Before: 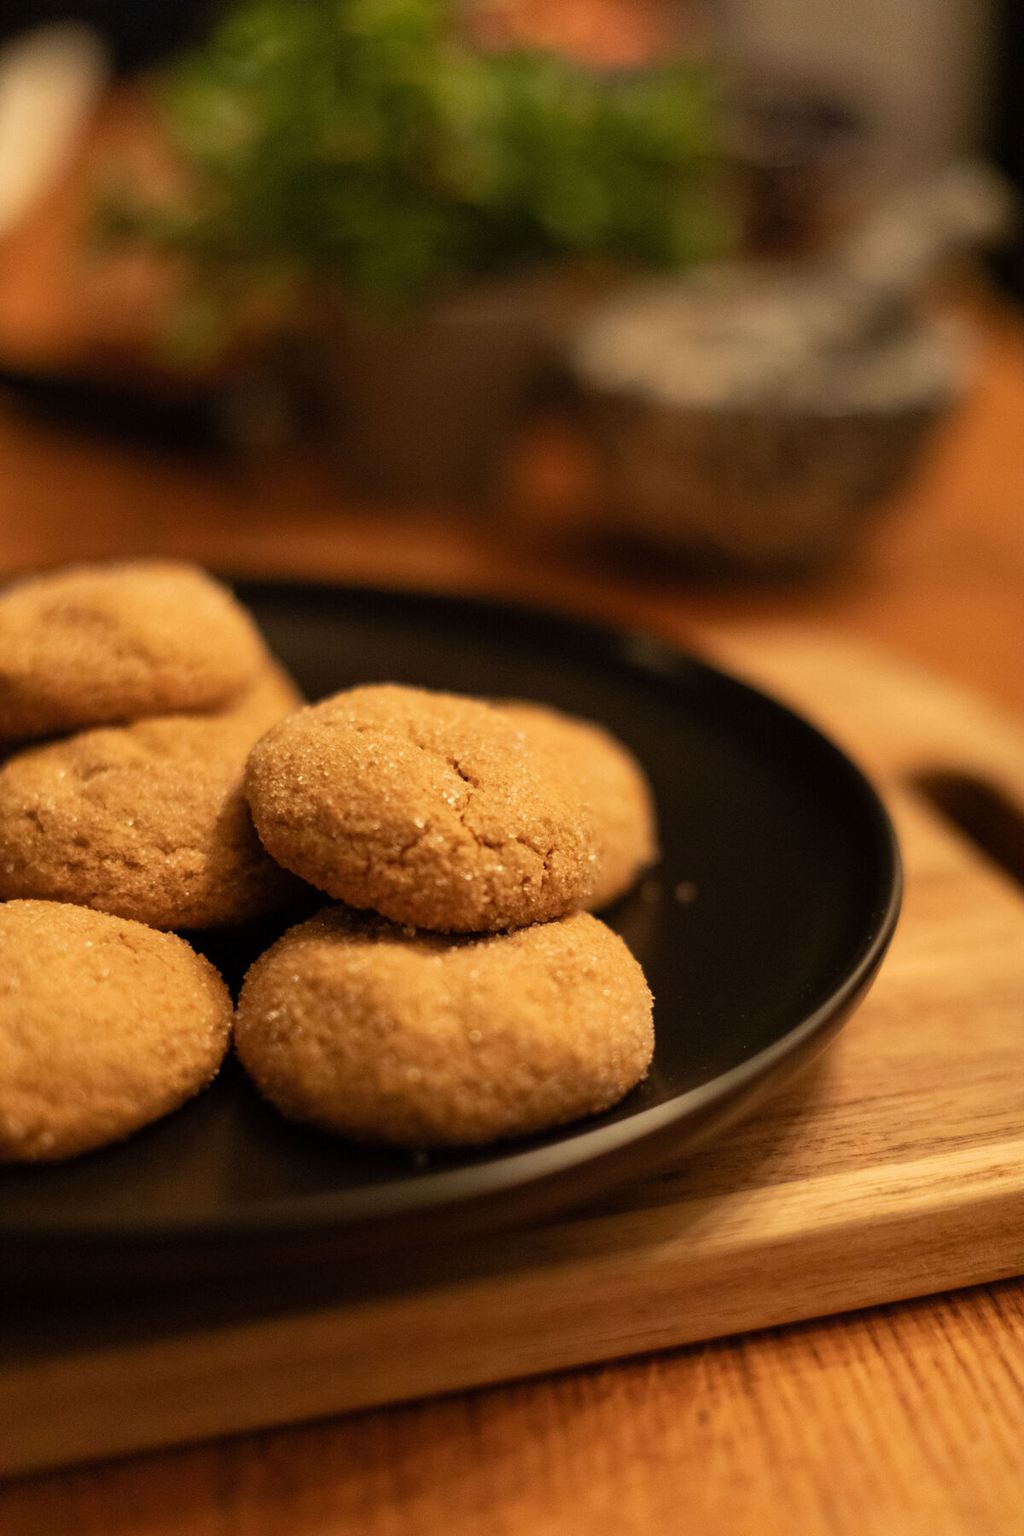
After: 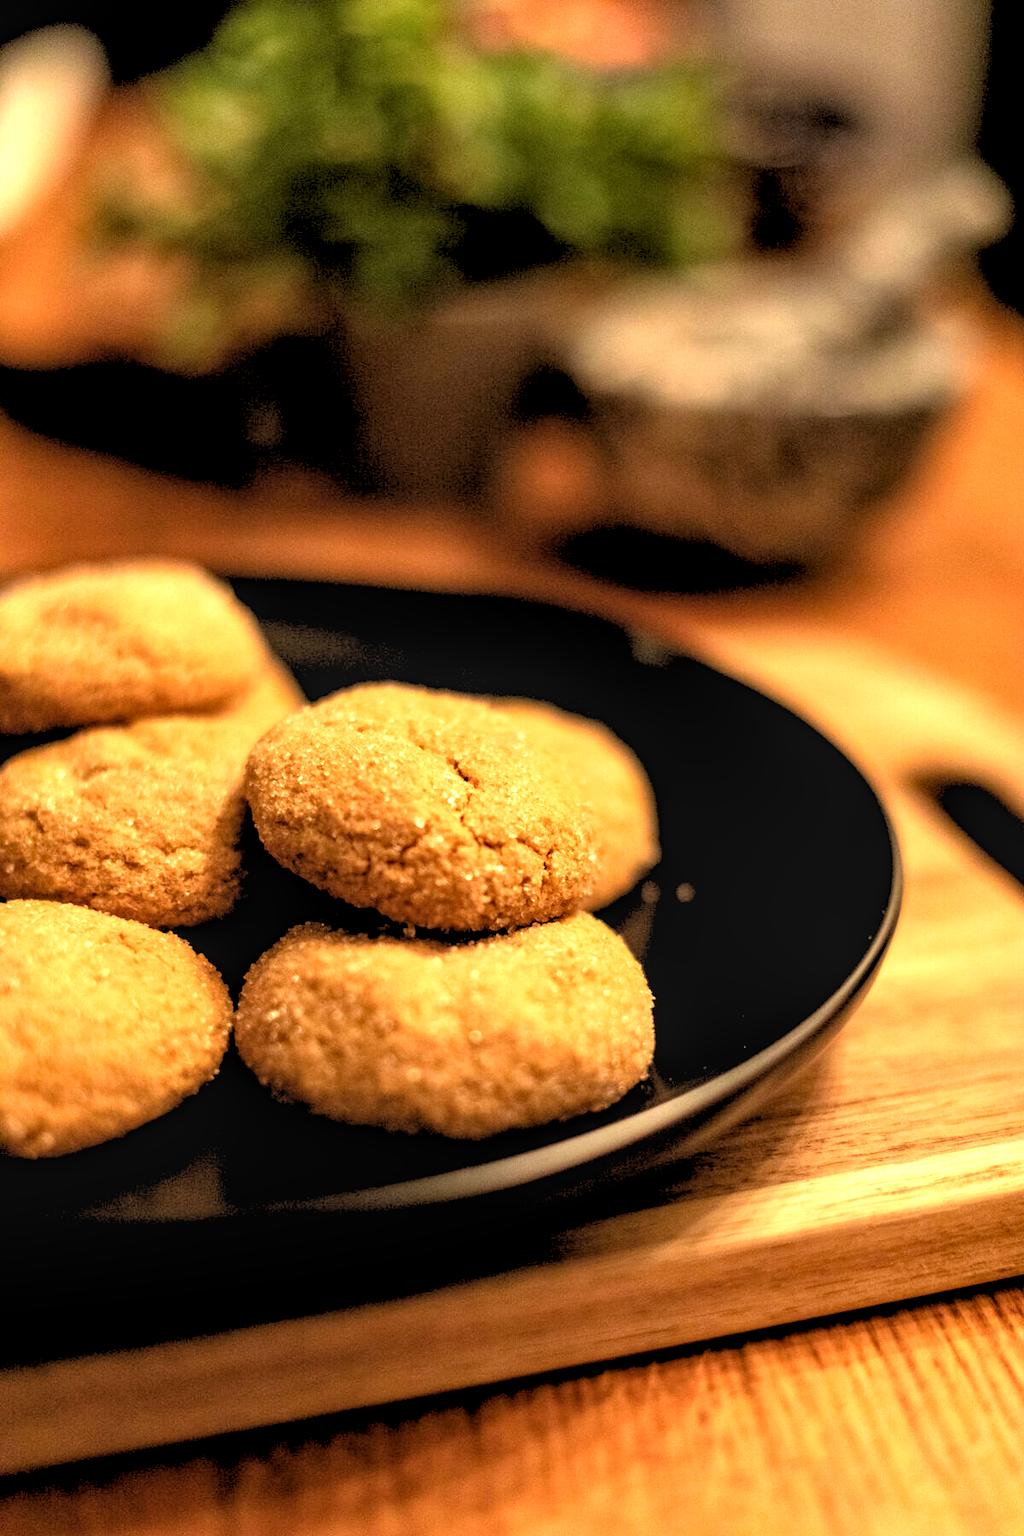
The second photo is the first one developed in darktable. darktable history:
local contrast: detail 130%
exposure: exposure 1 EV, compensate highlight preservation false
rgb levels: levels [[0.029, 0.461, 0.922], [0, 0.5, 1], [0, 0.5, 1]]
